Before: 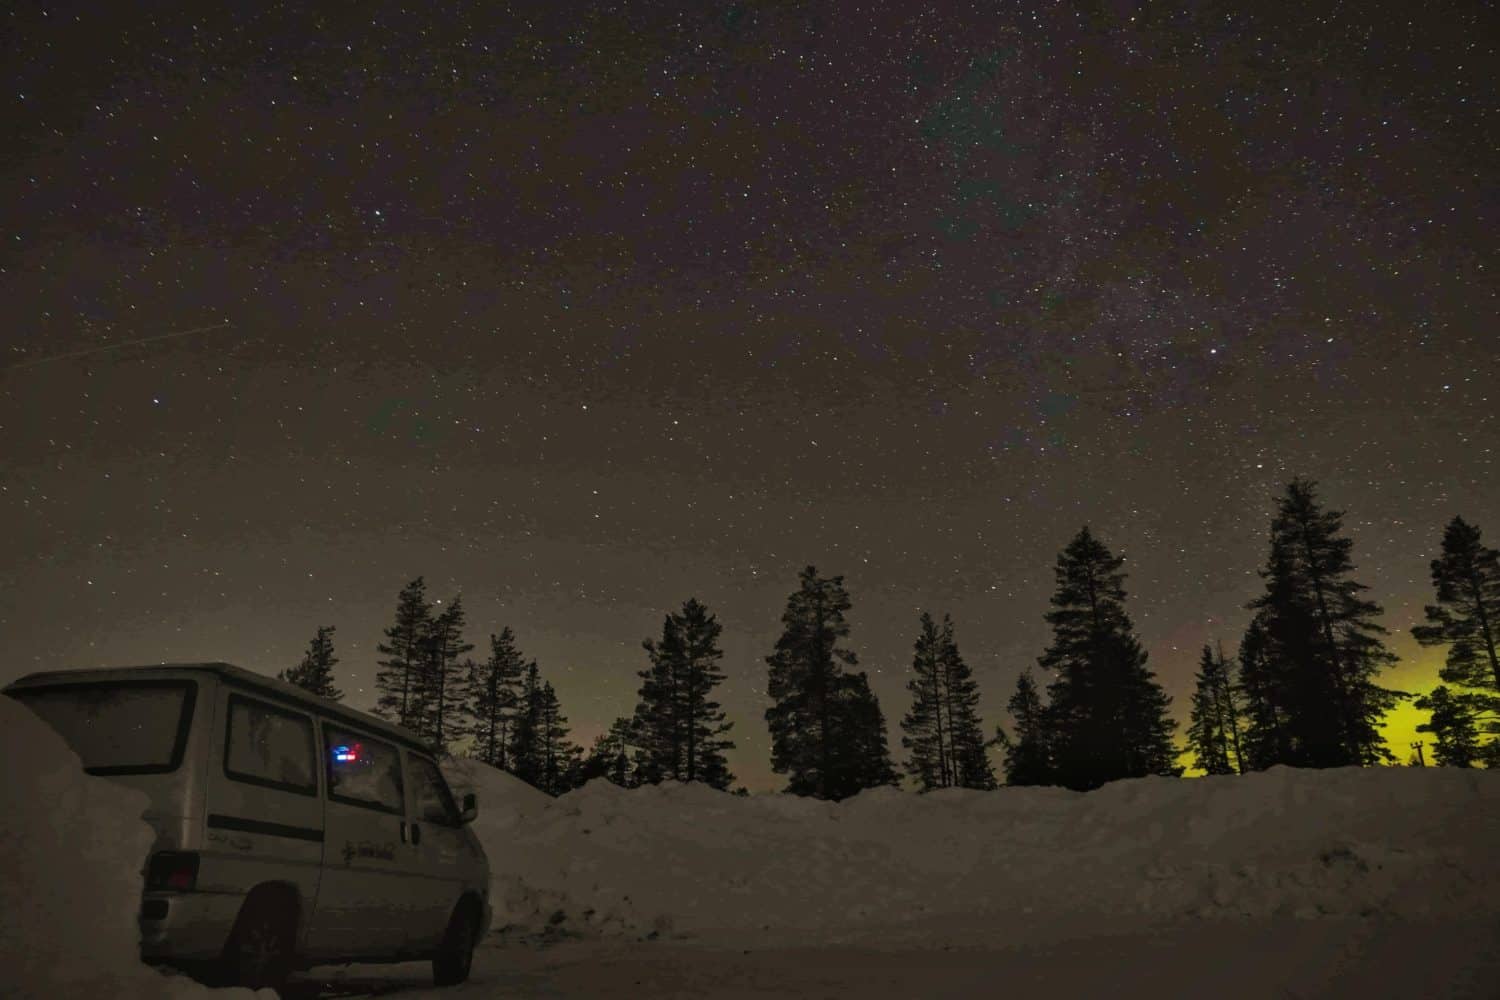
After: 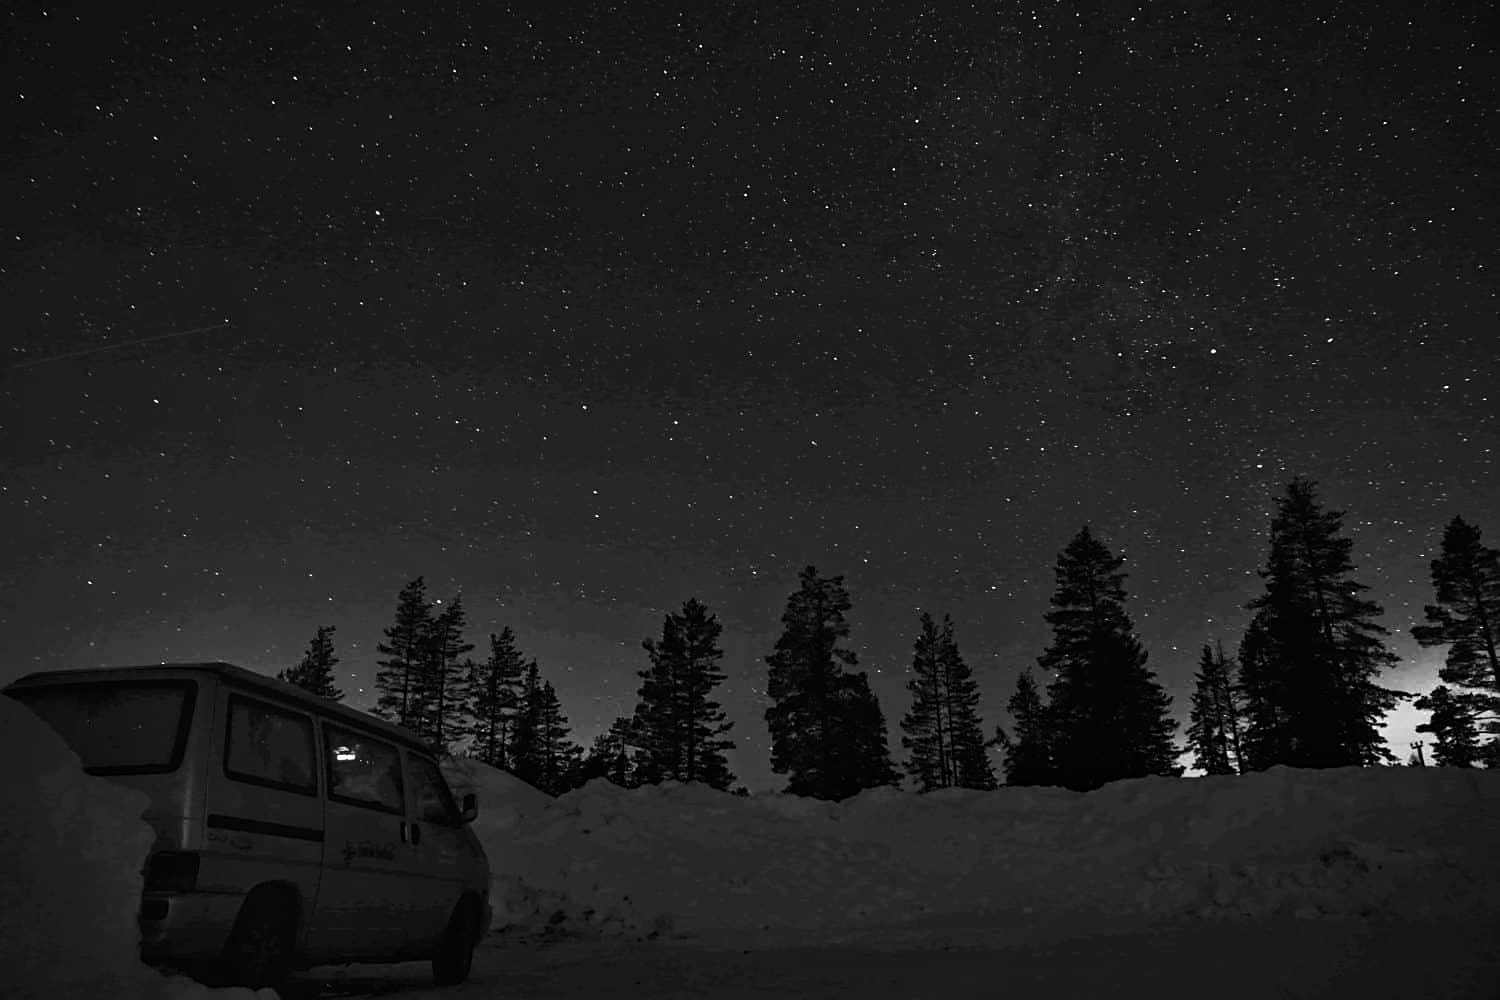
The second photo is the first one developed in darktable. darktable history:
contrast brightness saturation: contrast 0.08, saturation 0.2
tone equalizer: -8 EV -1.08 EV, -7 EV -1.01 EV, -6 EV -0.867 EV, -5 EV -0.578 EV, -3 EV 0.578 EV, -2 EV 0.867 EV, -1 EV 1.01 EV, +0 EV 1.08 EV, edges refinement/feathering 500, mask exposure compensation -1.57 EV, preserve details no
monochrome: a 14.95, b -89.96
sharpen: on, module defaults
